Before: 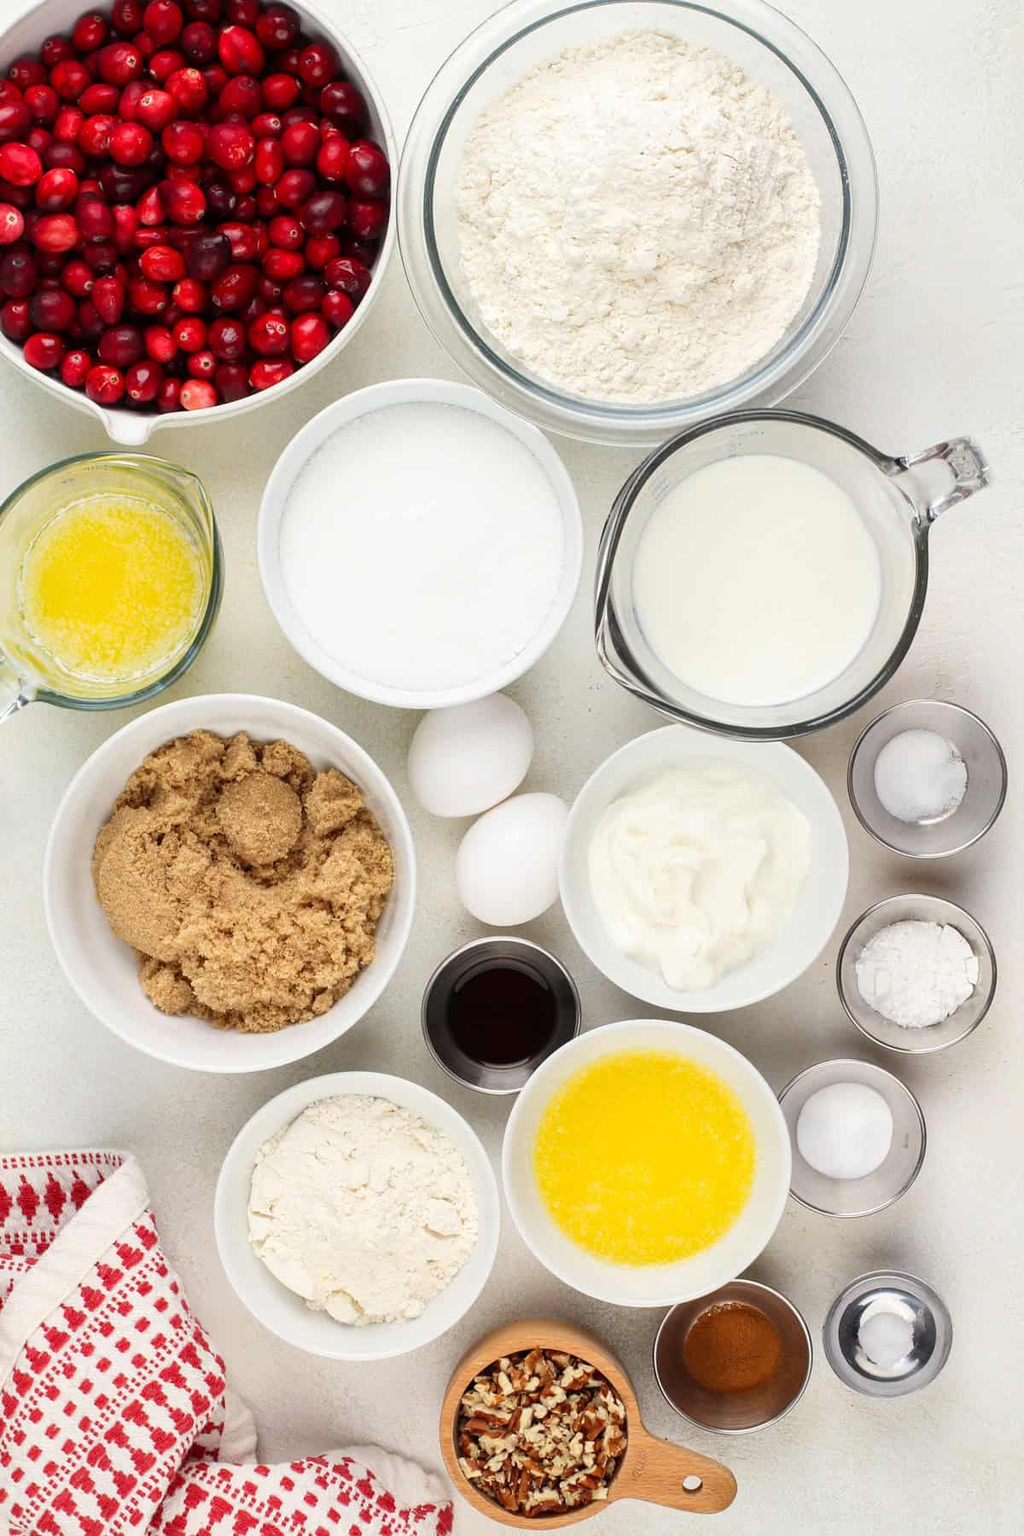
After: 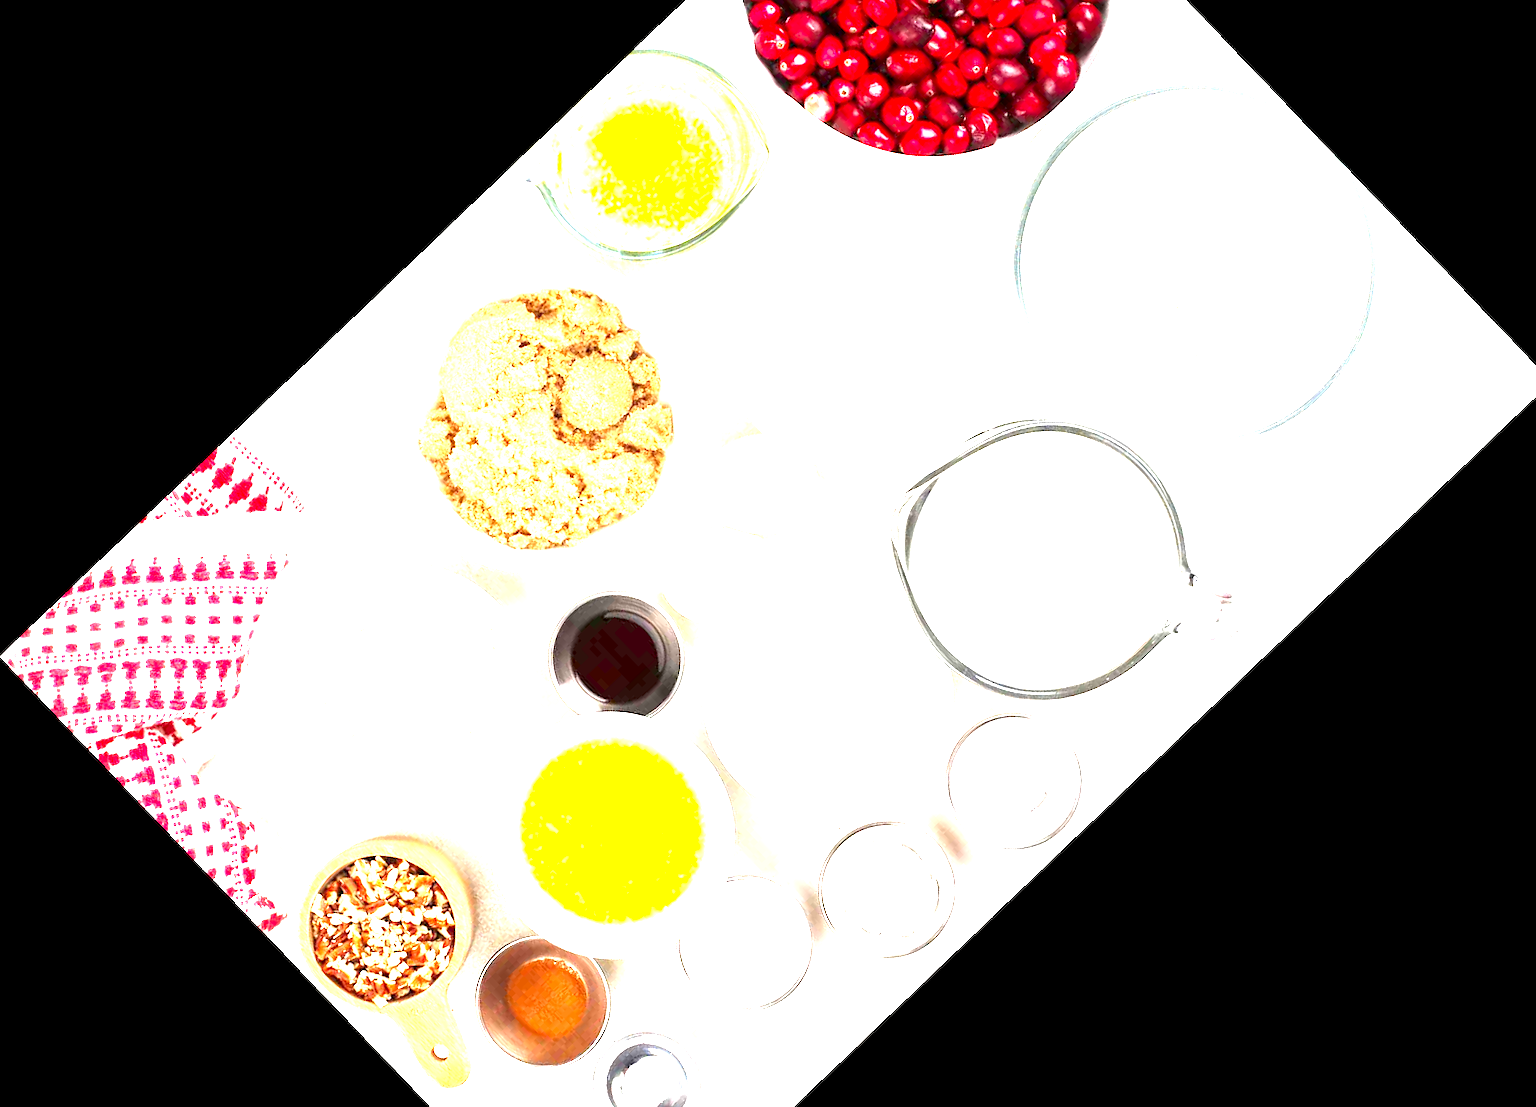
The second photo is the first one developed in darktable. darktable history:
exposure: black level correction 0.001, exposure 2.607 EV, compensate exposure bias true, compensate highlight preservation false
crop and rotate: angle -46.26°, top 16.234%, right 0.912%, bottom 11.704%
contrast brightness saturation: saturation 0.1
